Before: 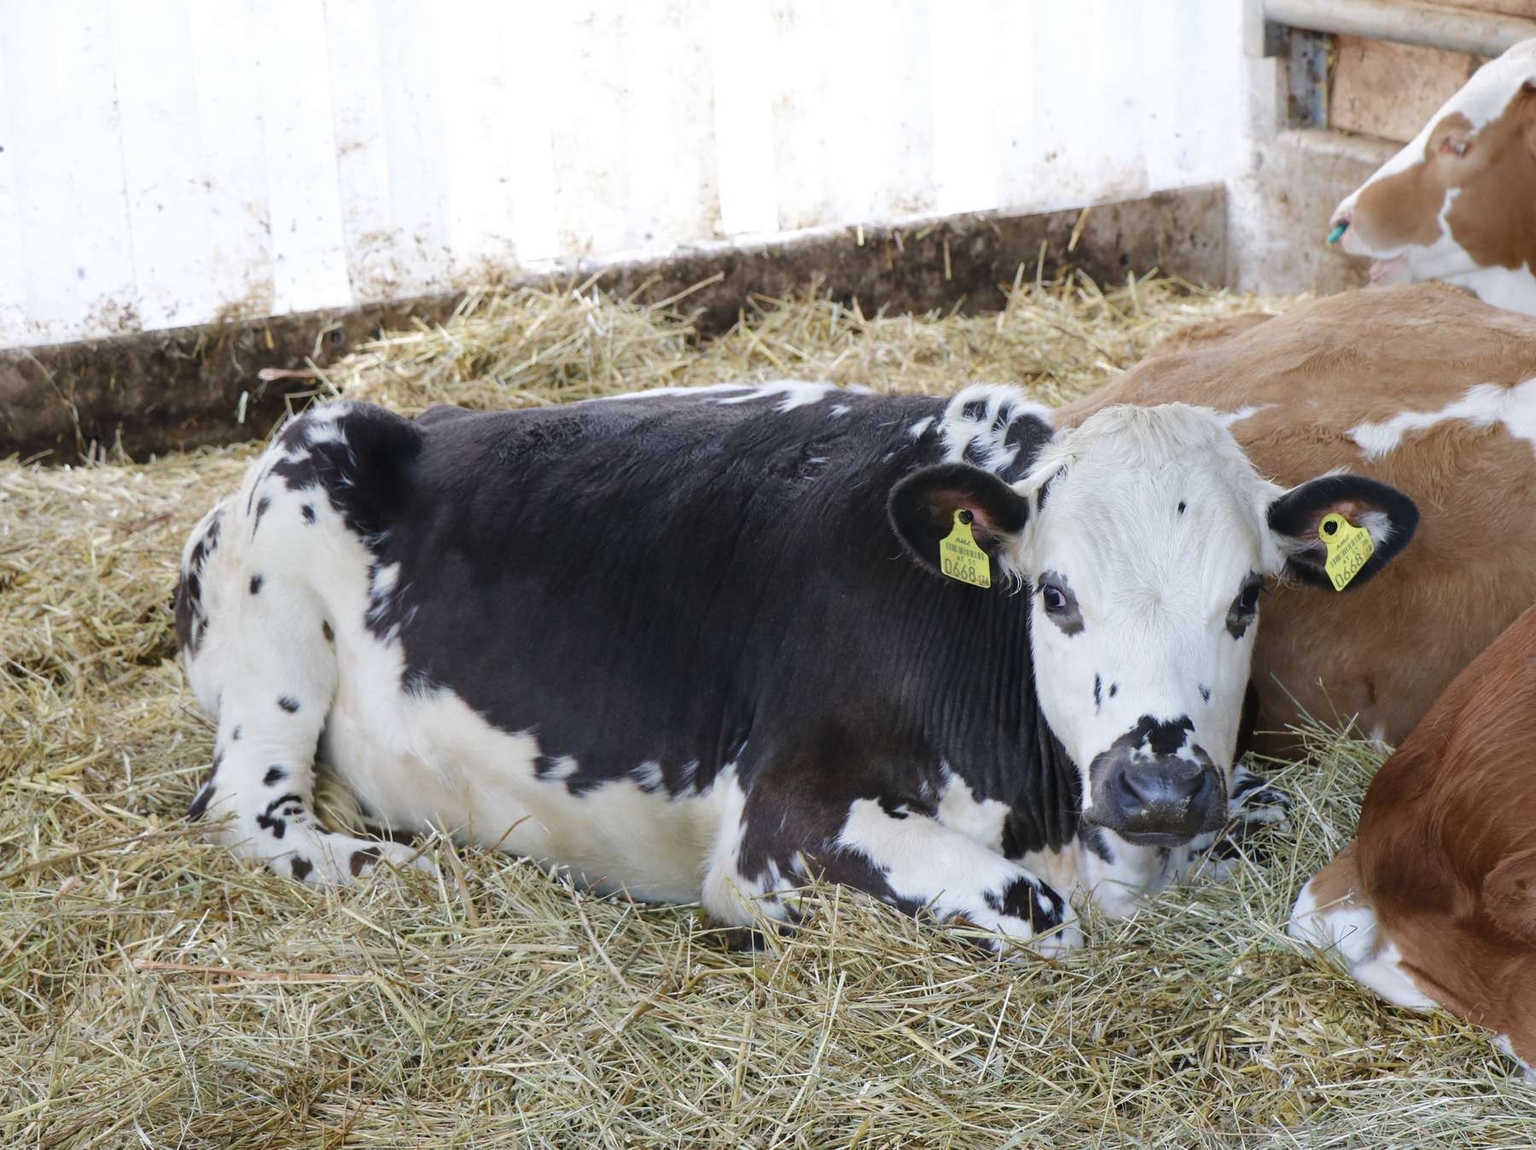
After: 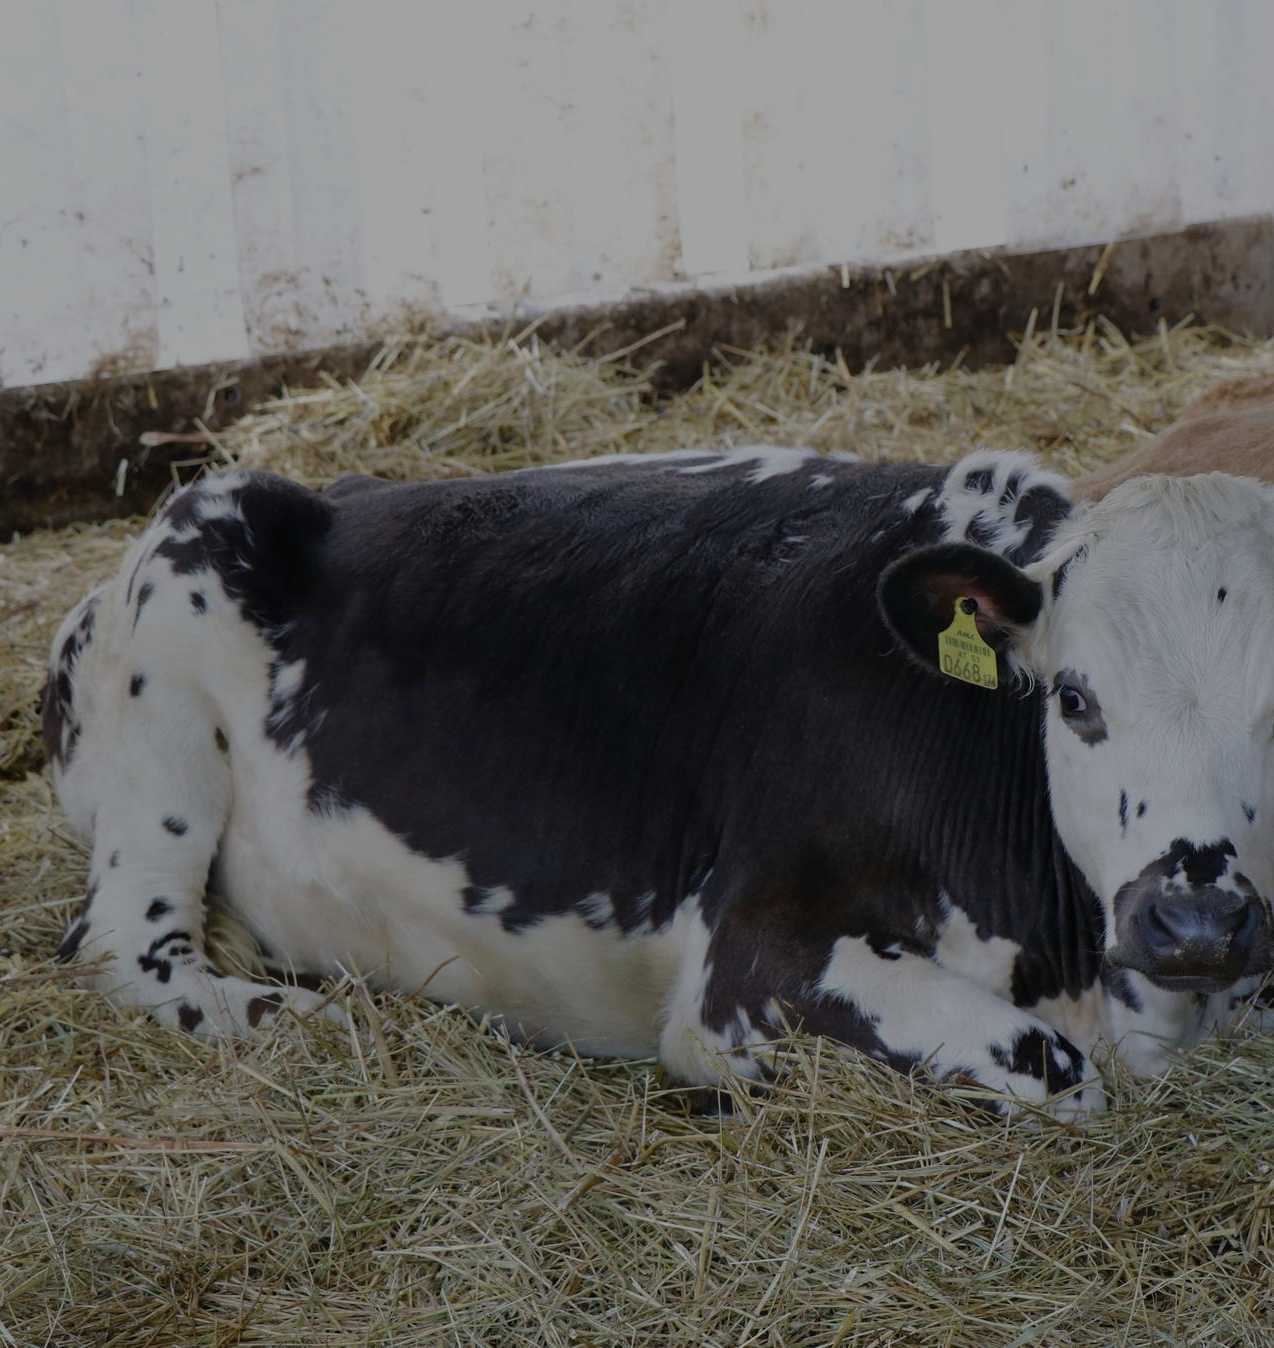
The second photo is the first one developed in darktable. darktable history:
exposure: exposure -1.468 EV, compensate highlight preservation false
crop and rotate: left 9.061%, right 20.142%
